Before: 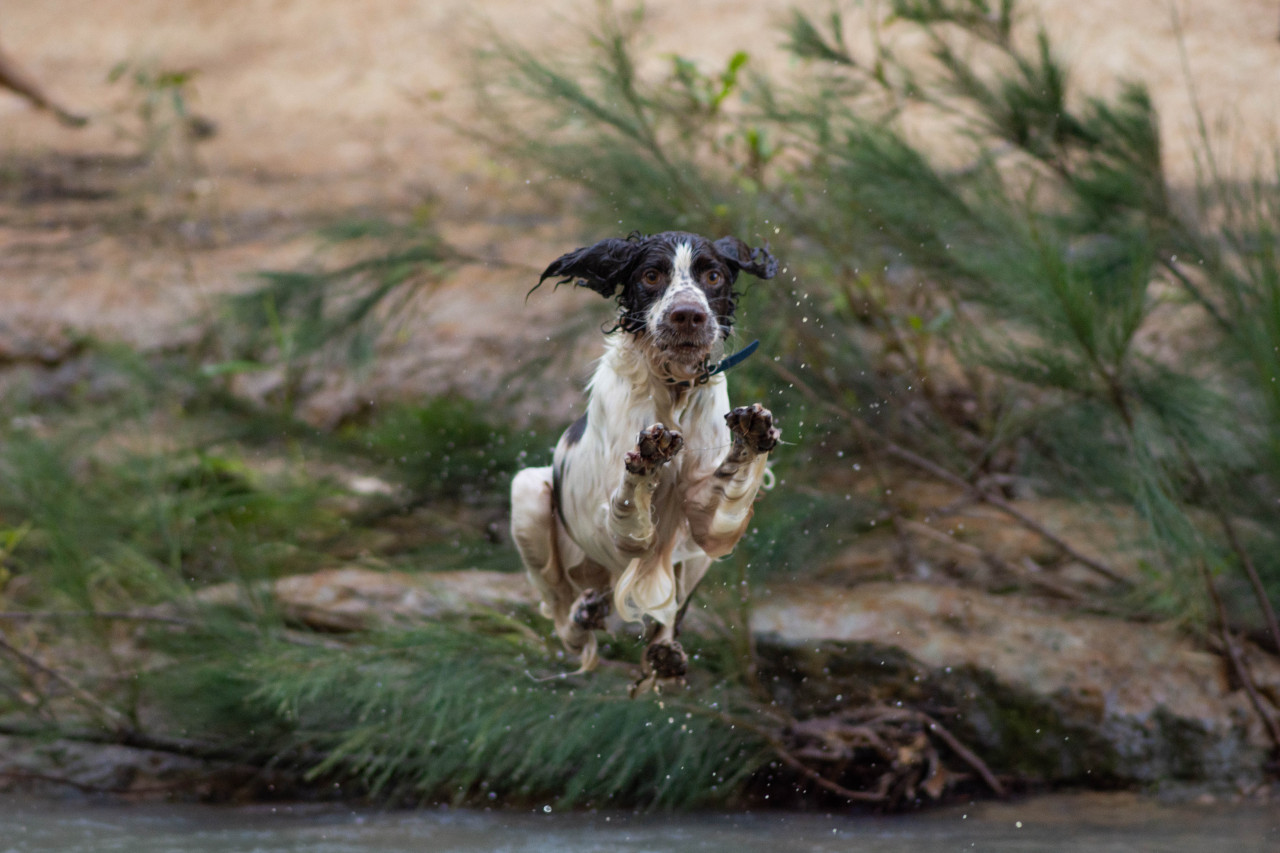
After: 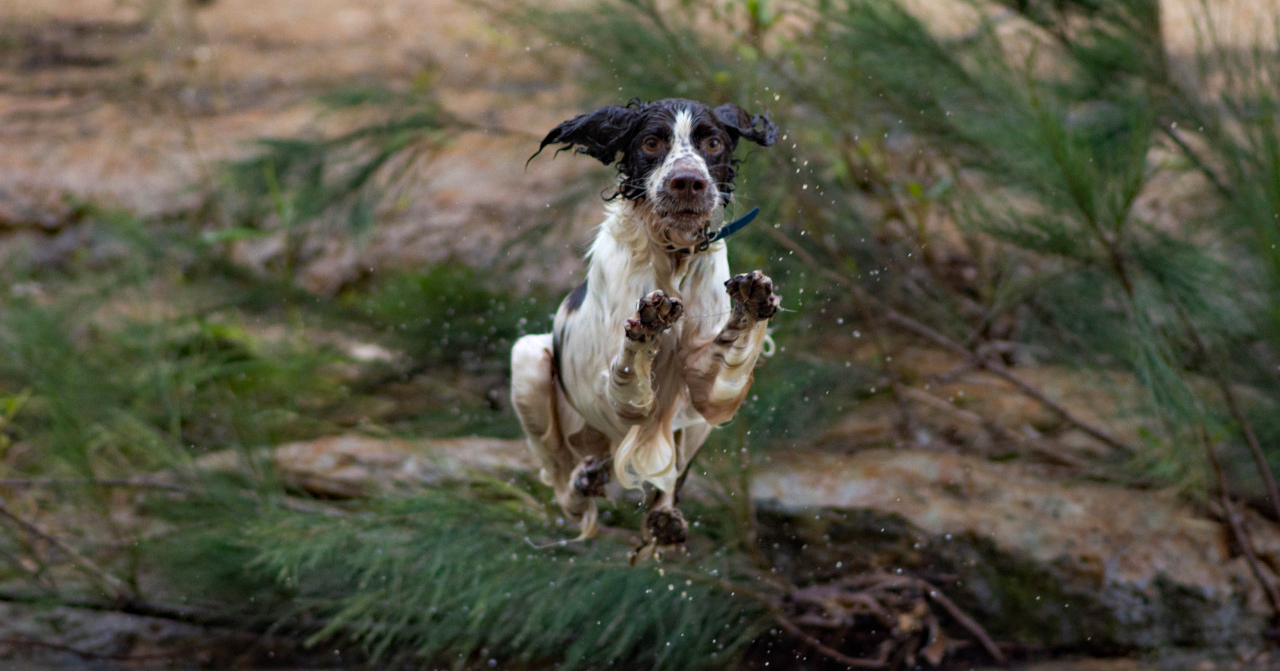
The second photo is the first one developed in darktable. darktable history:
crop and rotate: top 15.704%, bottom 5.525%
haze removal: compatibility mode true, adaptive false
